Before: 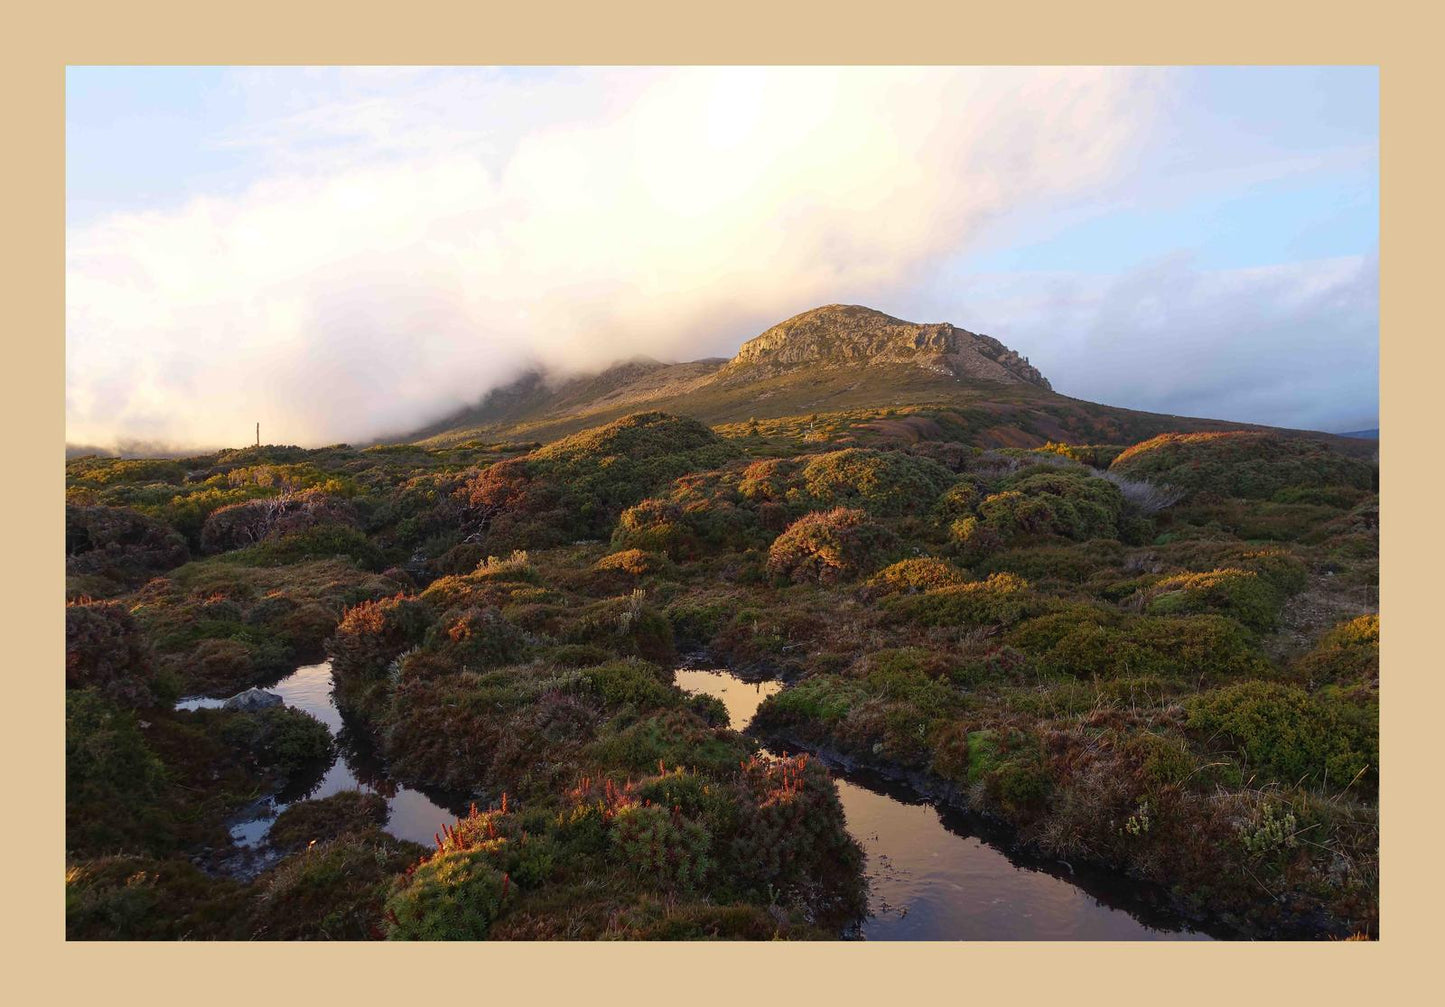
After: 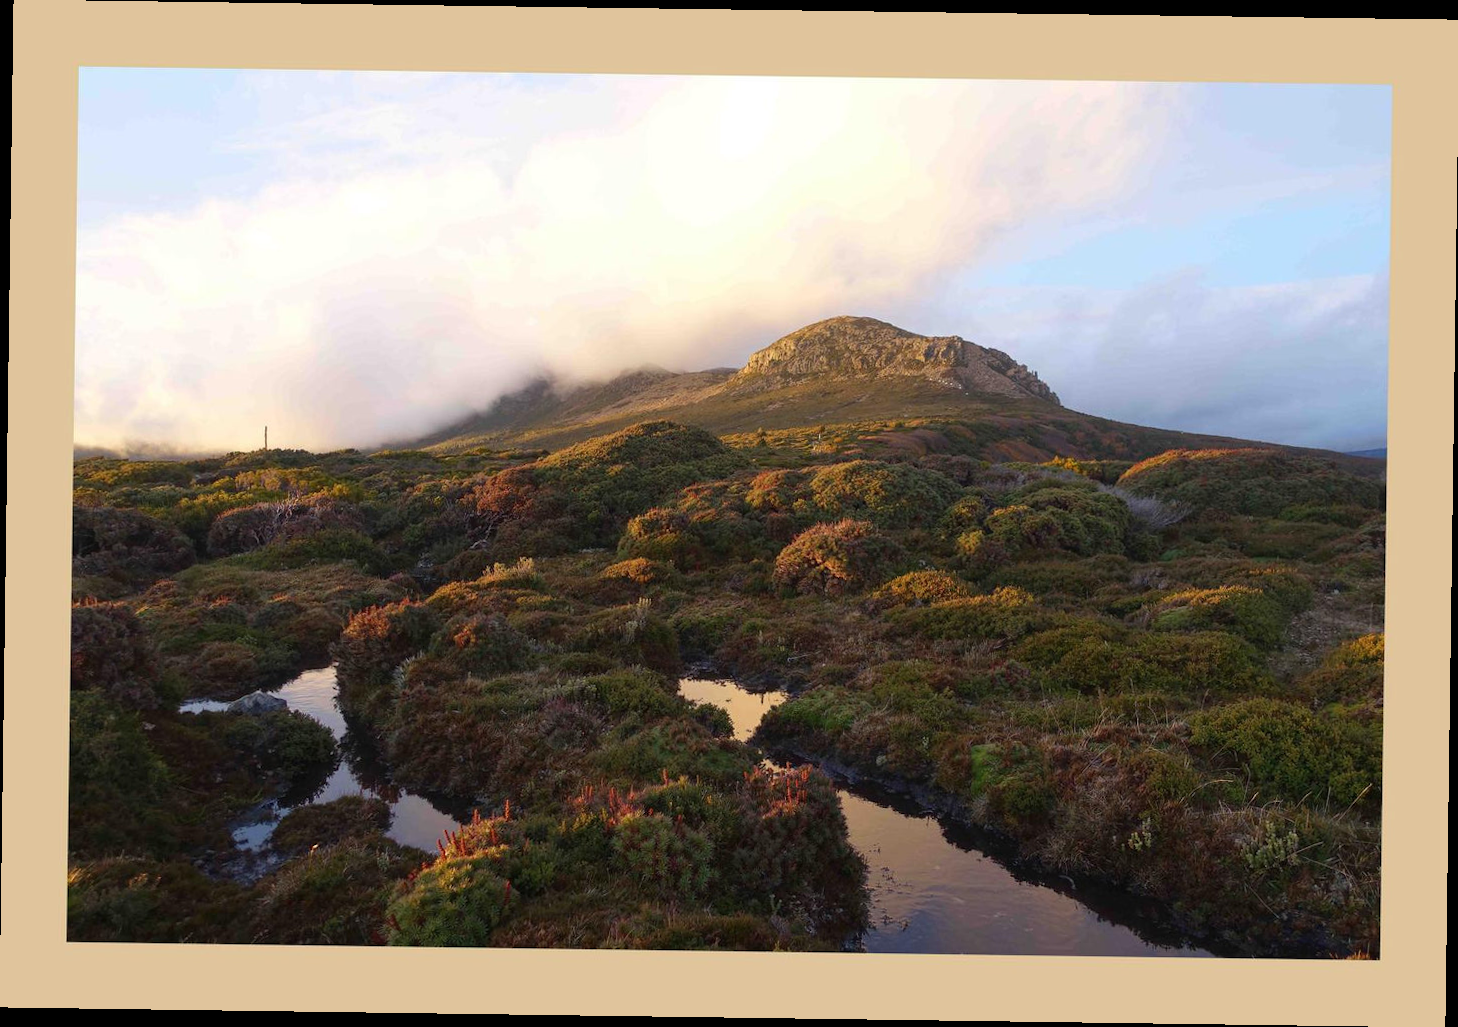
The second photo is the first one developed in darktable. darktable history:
rotate and perspective: rotation 0.8°, automatic cropping off
